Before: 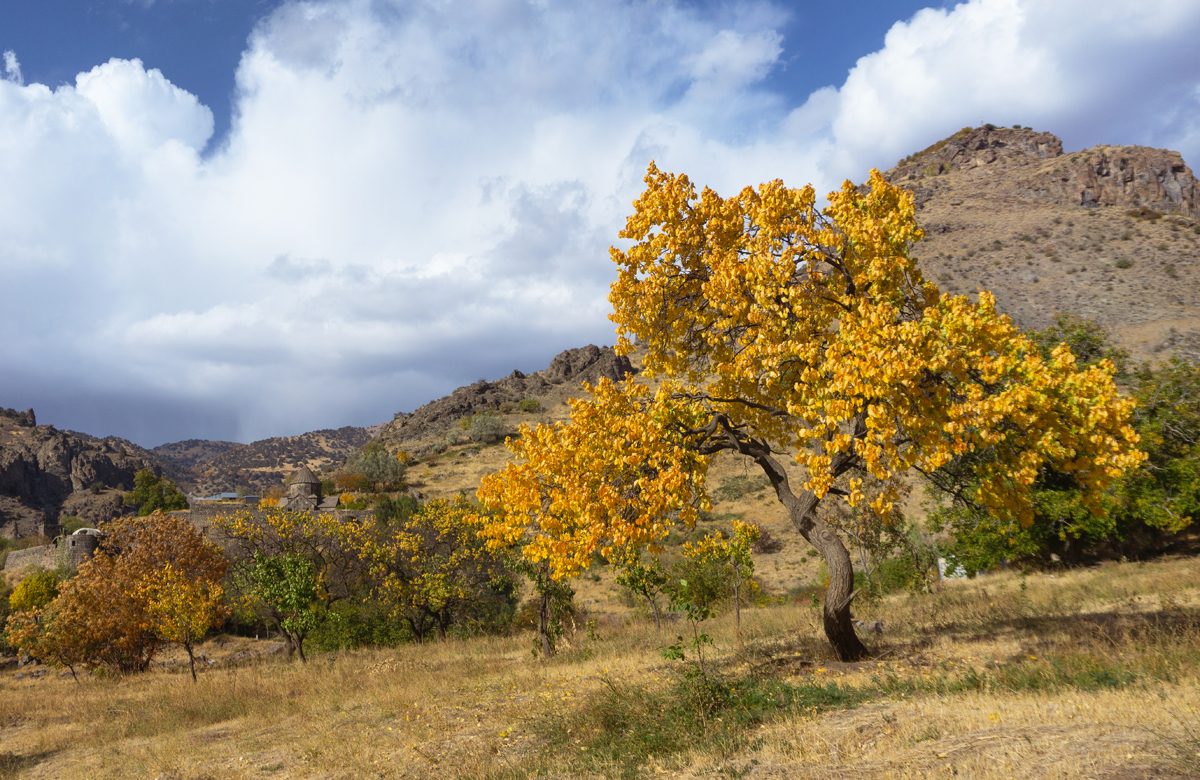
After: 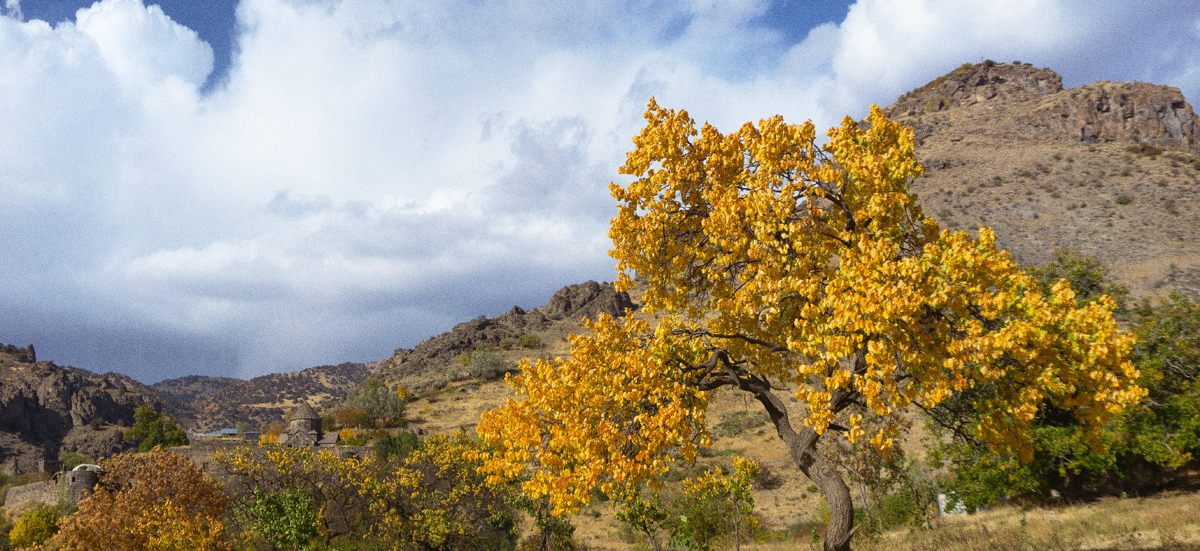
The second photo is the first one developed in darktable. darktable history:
grain: coarseness 0.09 ISO
crop and rotate: top 8.293%, bottom 20.996%
